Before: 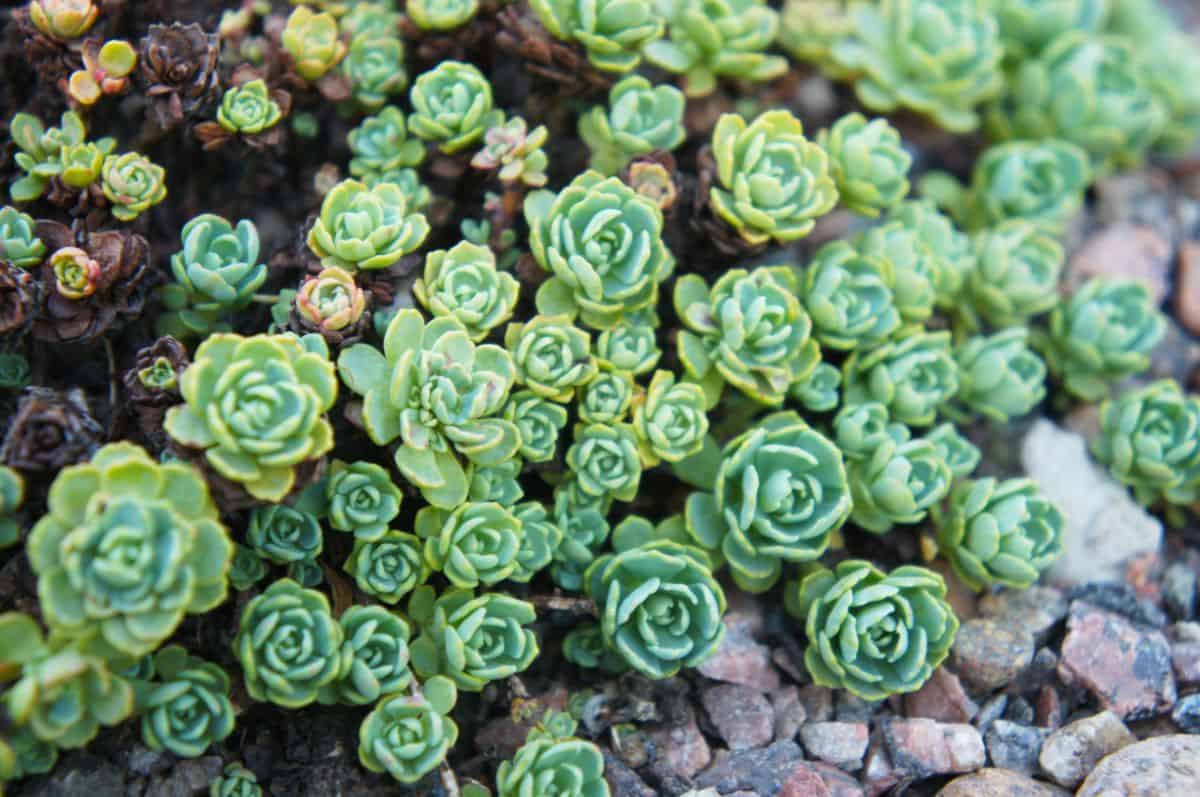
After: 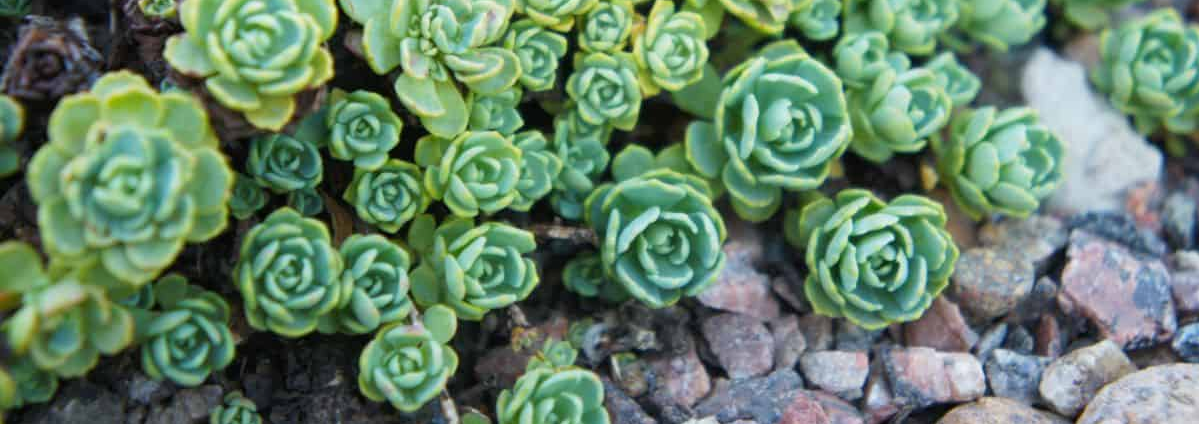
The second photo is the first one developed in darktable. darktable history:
tone equalizer: -7 EV 0.202 EV, -6 EV 0.13 EV, -5 EV 0.092 EV, -4 EV 0.057 EV, -2 EV -0.031 EV, -1 EV -0.064 EV, +0 EV -0.076 EV, edges refinement/feathering 500, mask exposure compensation -1.57 EV, preserve details no
crop and rotate: top 46.738%, right 0.032%
